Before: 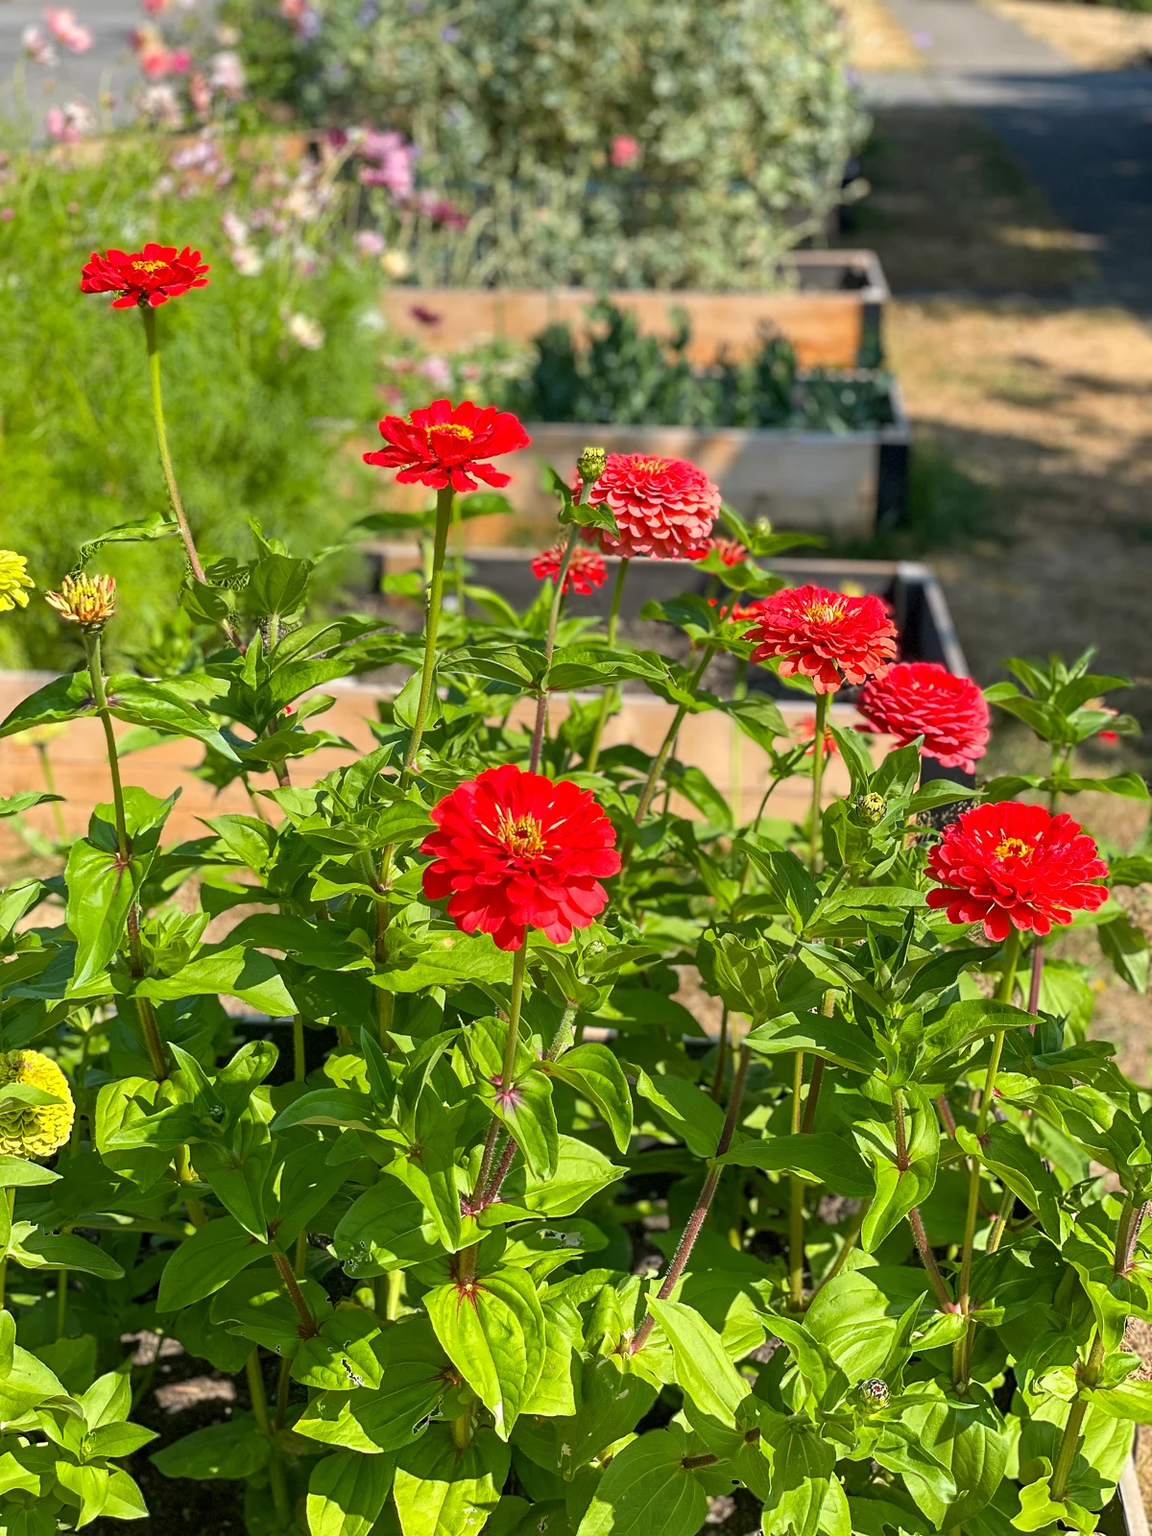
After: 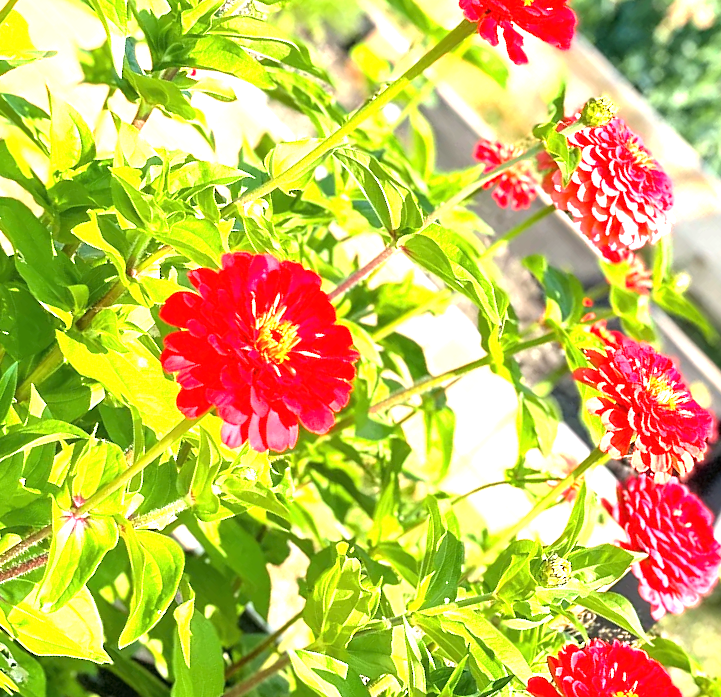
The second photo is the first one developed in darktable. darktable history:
crop and rotate: angle -44.46°, top 16.514%, right 0.968%, bottom 11.698%
exposure: black level correction 0, exposure 1.673 EV, compensate highlight preservation false
tone equalizer: -8 EV -0.398 EV, -7 EV -0.382 EV, -6 EV -0.316 EV, -5 EV -0.219 EV, -3 EV 0.189 EV, -2 EV 0.363 EV, -1 EV 0.41 EV, +0 EV 0.436 EV, mask exposure compensation -0.51 EV
